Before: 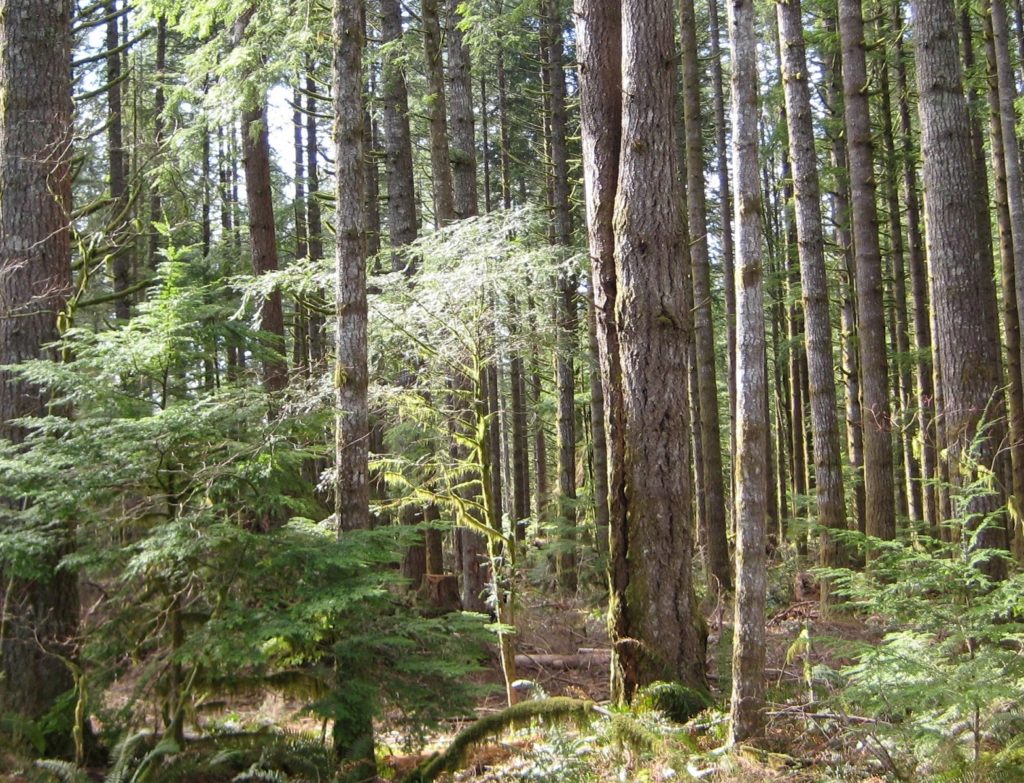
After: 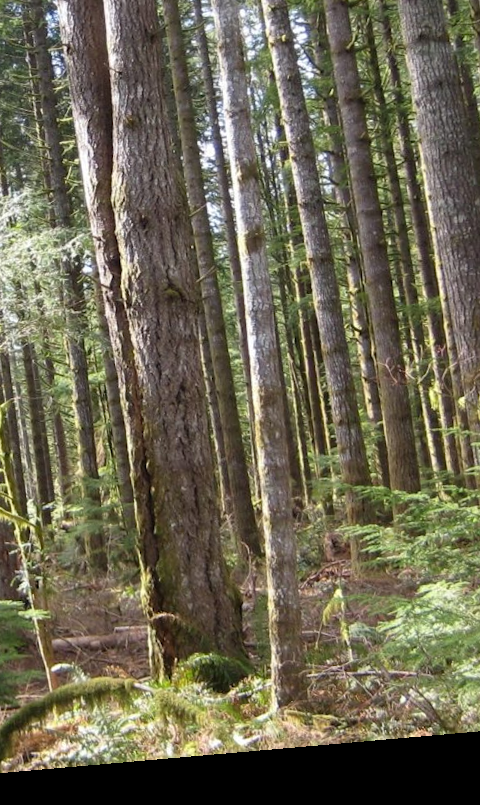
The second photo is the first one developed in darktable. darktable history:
crop: left 47.628%, top 6.643%, right 7.874%
rotate and perspective: rotation -4.98°, automatic cropping off
